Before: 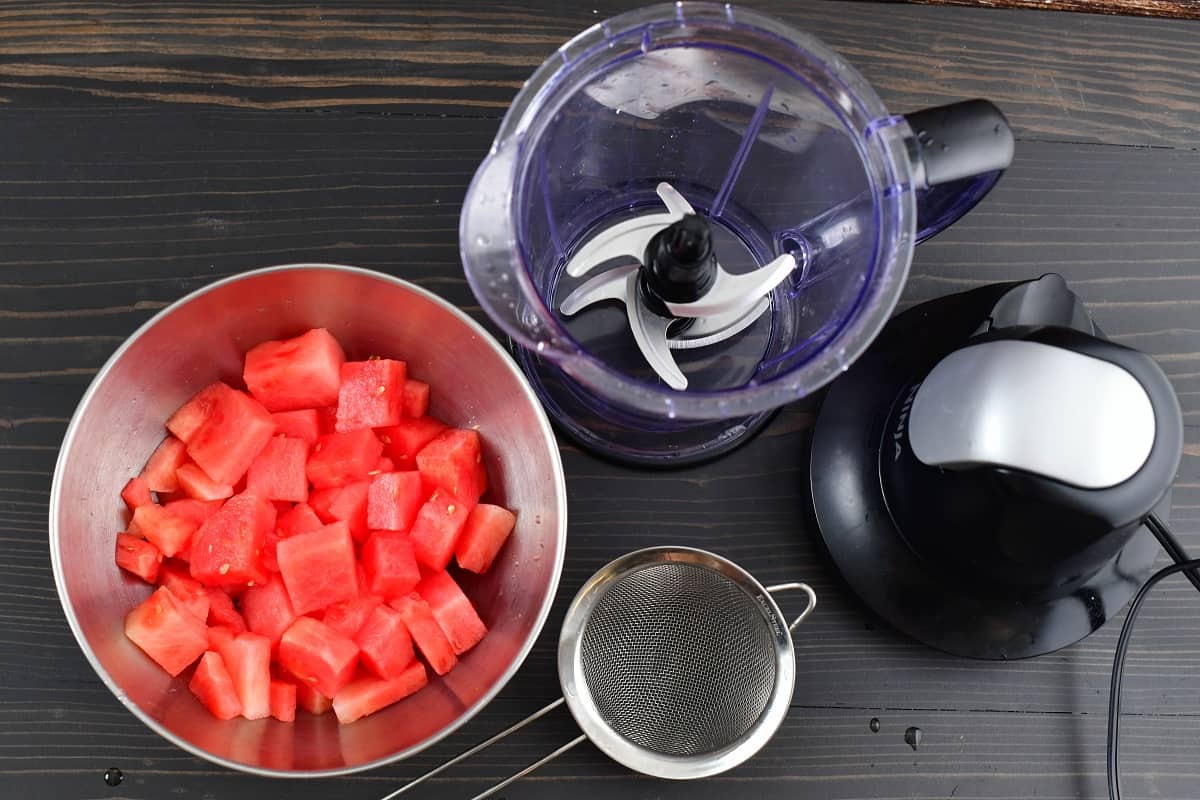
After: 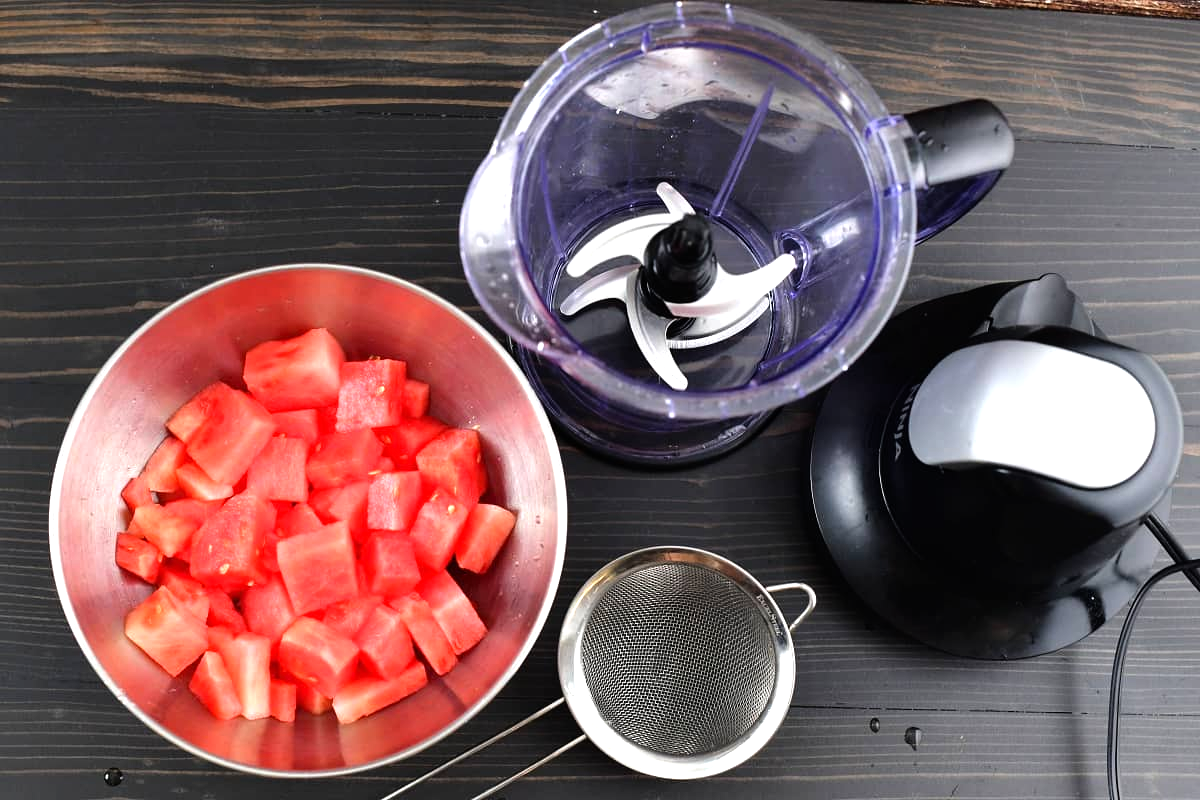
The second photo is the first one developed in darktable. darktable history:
tone equalizer: -8 EV -0.776 EV, -7 EV -0.709 EV, -6 EV -0.574 EV, -5 EV -0.399 EV, -3 EV 0.382 EV, -2 EV 0.6 EV, -1 EV 0.68 EV, +0 EV 0.739 EV
